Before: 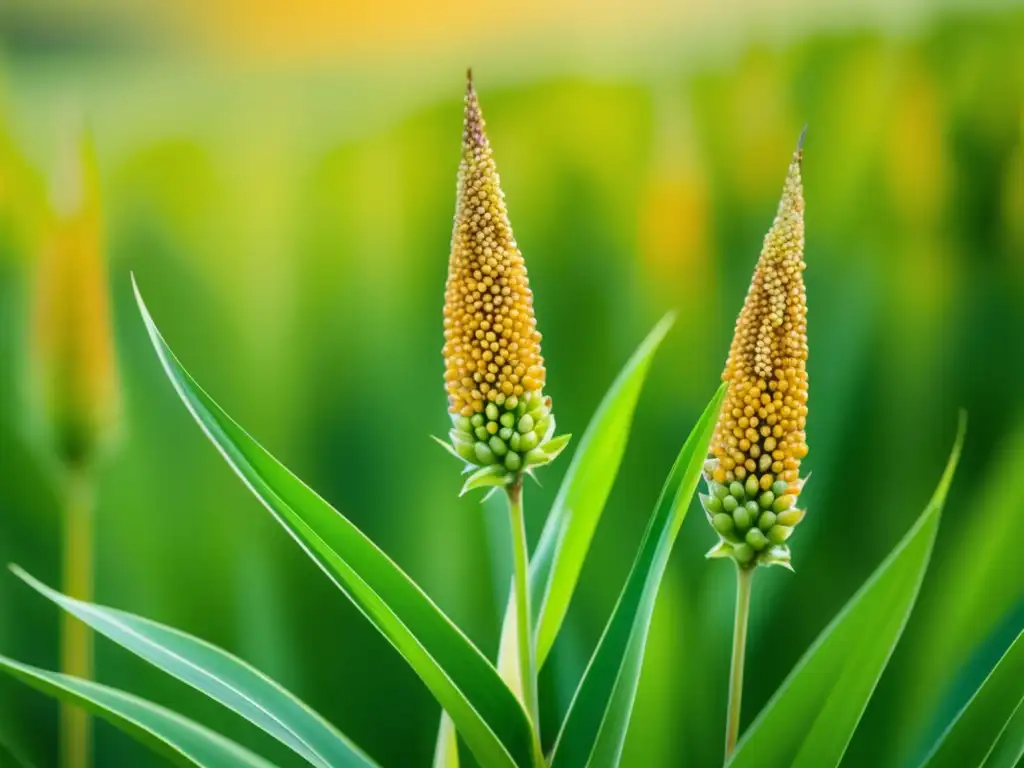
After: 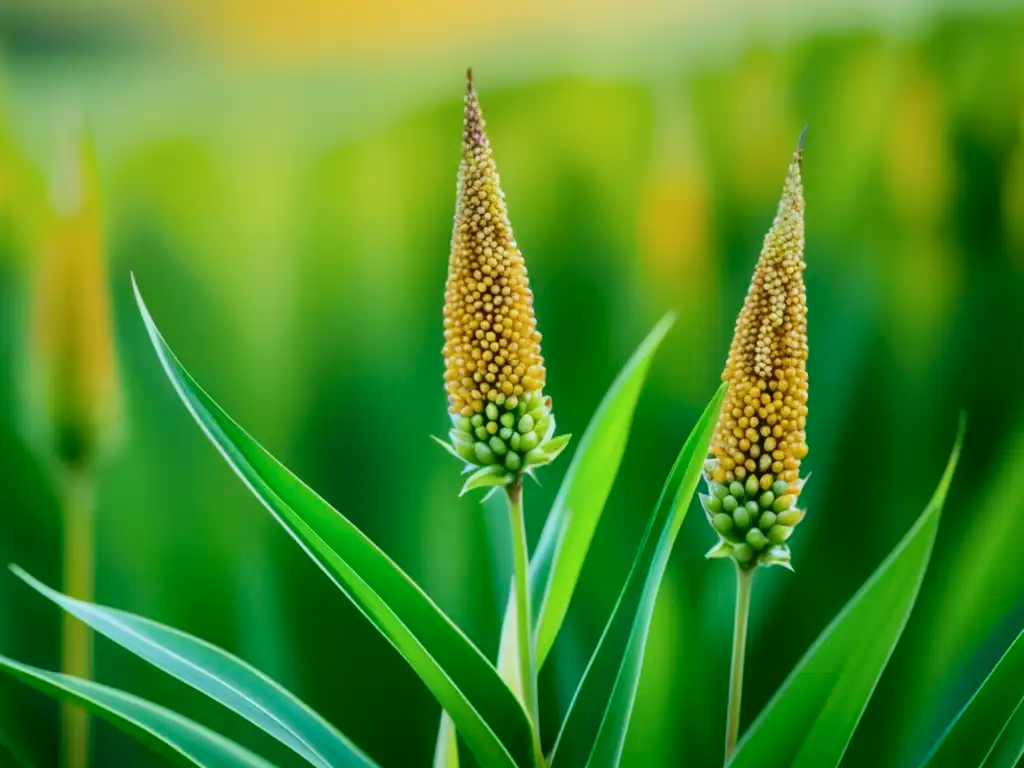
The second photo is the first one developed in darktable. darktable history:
contrast brightness saturation: contrast 0.15, brightness -0.01, saturation 0.1
color calibration: illuminant custom, x 0.368, y 0.373, temperature 4330.32 K
exposure: exposure -0.293 EV, compensate highlight preservation false
